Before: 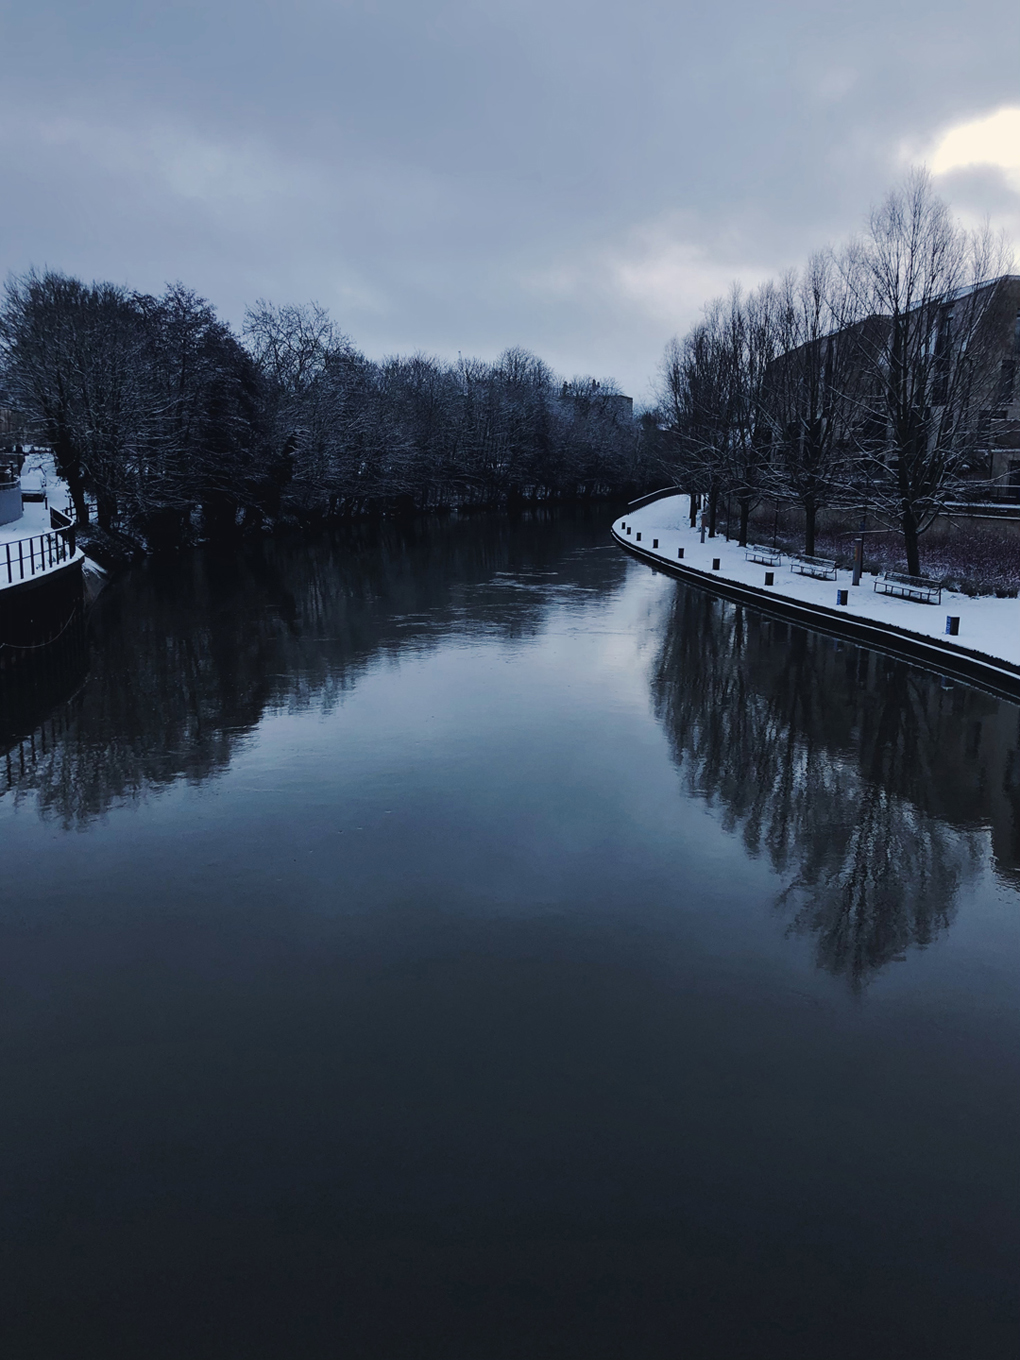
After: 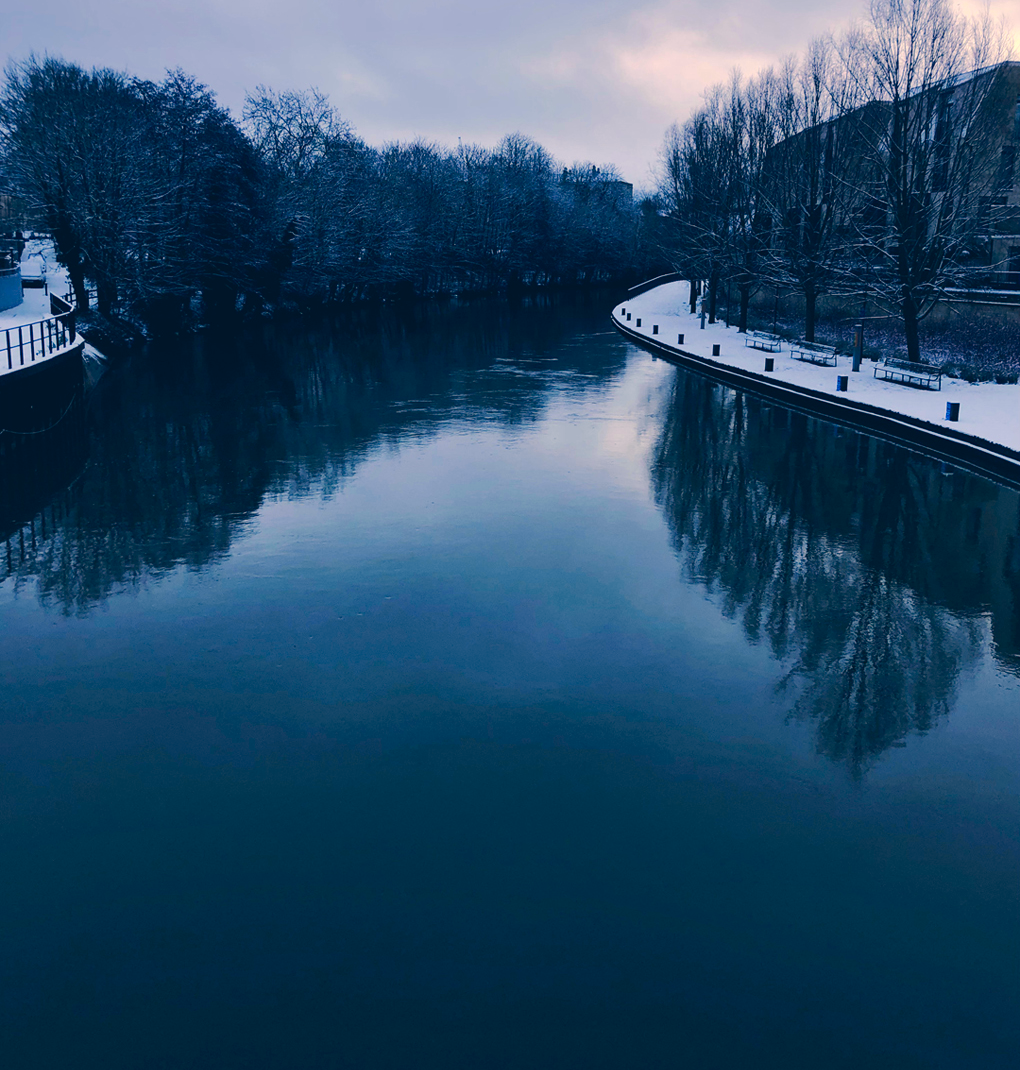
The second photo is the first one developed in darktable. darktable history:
crop and rotate: top 15.774%, bottom 5.506%
exposure: exposure 0.2 EV, compensate highlight preservation false
color balance rgb: perceptual saturation grading › global saturation 20%, global vibrance 20%
contrast brightness saturation: contrast 0.04, saturation 0.16
color correction: highlights a* 10.32, highlights b* 14.66, shadows a* -9.59, shadows b* -15.02
